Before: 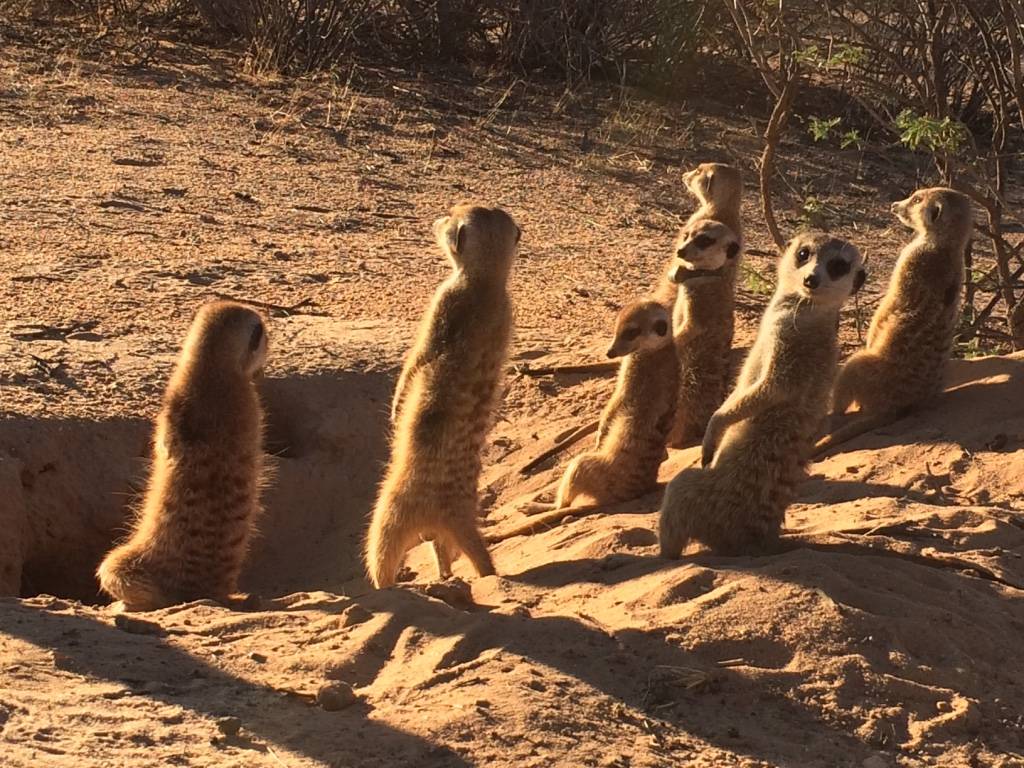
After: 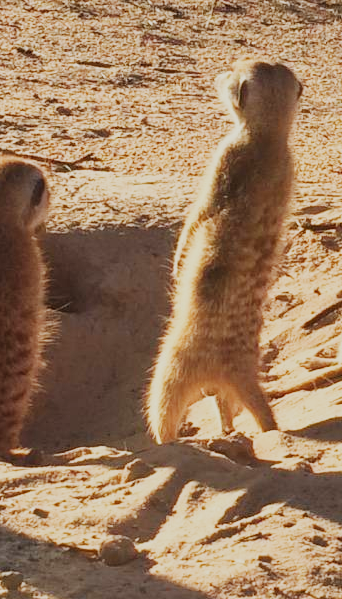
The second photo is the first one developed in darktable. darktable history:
exposure: black level correction 0, exposure 0.873 EV, compensate exposure bias true, compensate highlight preservation false
tone equalizer: edges refinement/feathering 500, mask exposure compensation -1.57 EV, preserve details no
crop and rotate: left 21.345%, top 18.988%, right 45.223%, bottom 2.968%
filmic rgb: black relative exposure -16 EV, white relative exposure 6.93 EV, hardness 4.69, preserve chrominance no, color science v5 (2021), contrast in shadows safe, contrast in highlights safe
